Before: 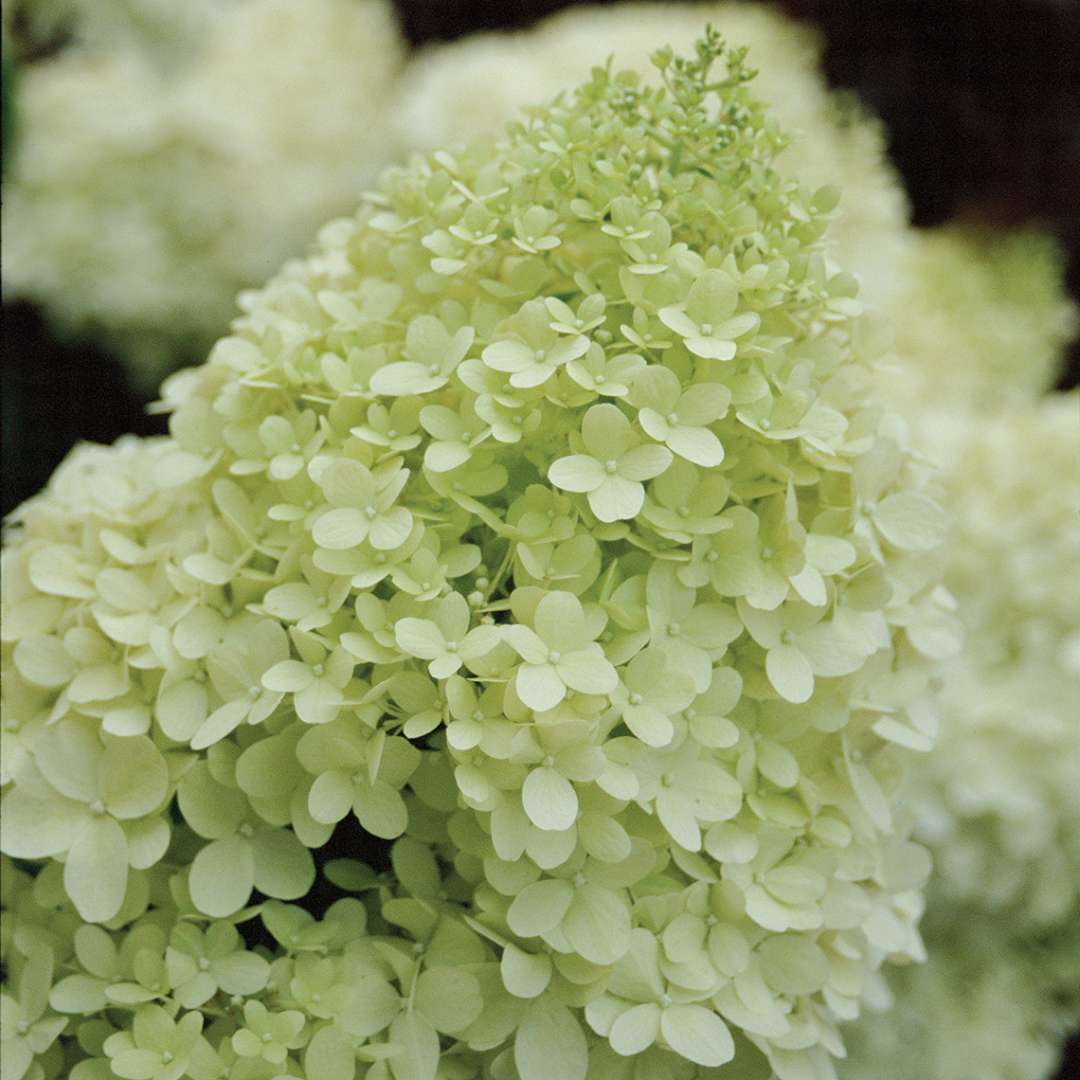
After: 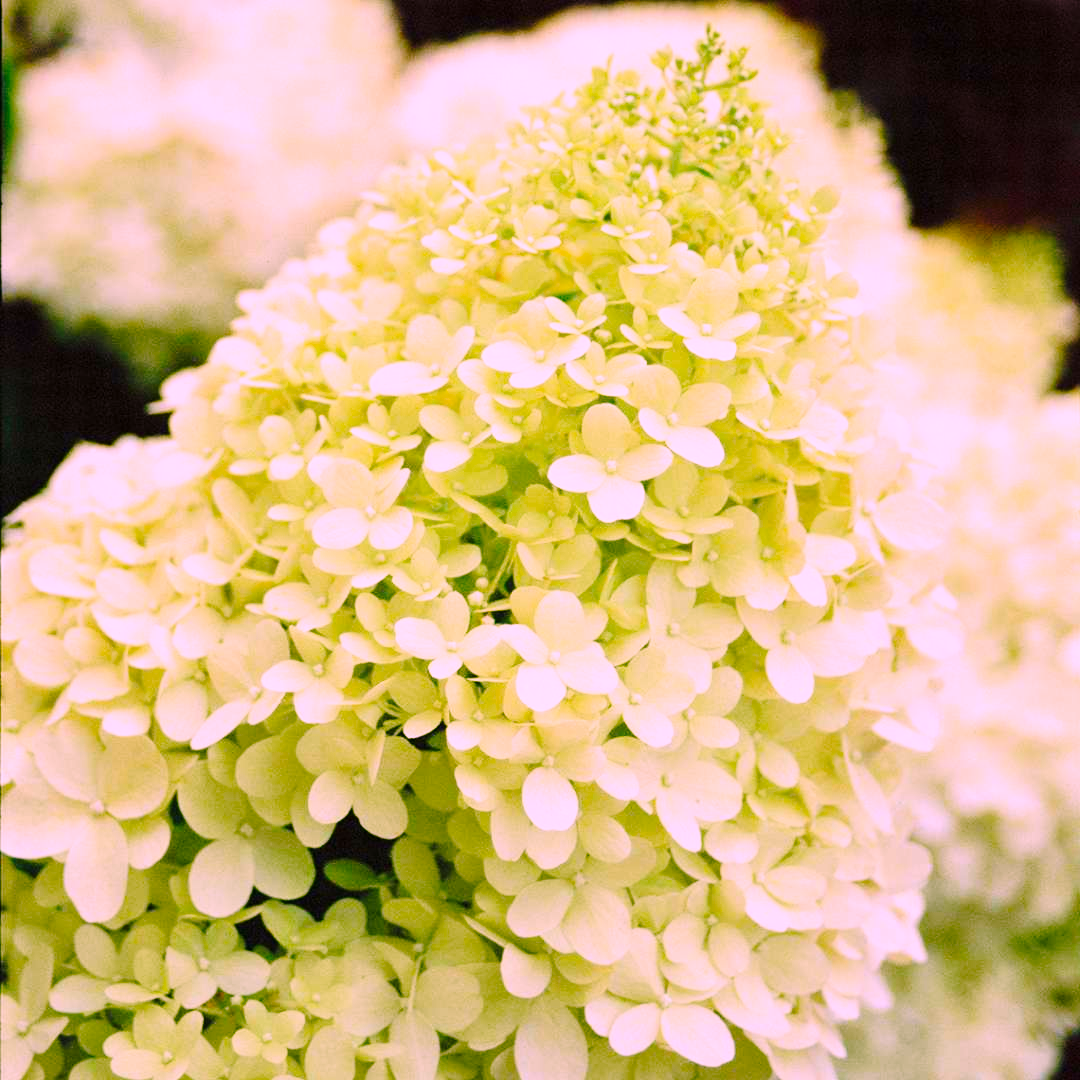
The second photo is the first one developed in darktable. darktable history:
color correction: highlights a* 19.5, highlights b* -11.53, saturation 1.69
base curve: curves: ch0 [(0, 0) (0.028, 0.03) (0.121, 0.232) (0.46, 0.748) (0.859, 0.968) (1, 1)], preserve colors none
